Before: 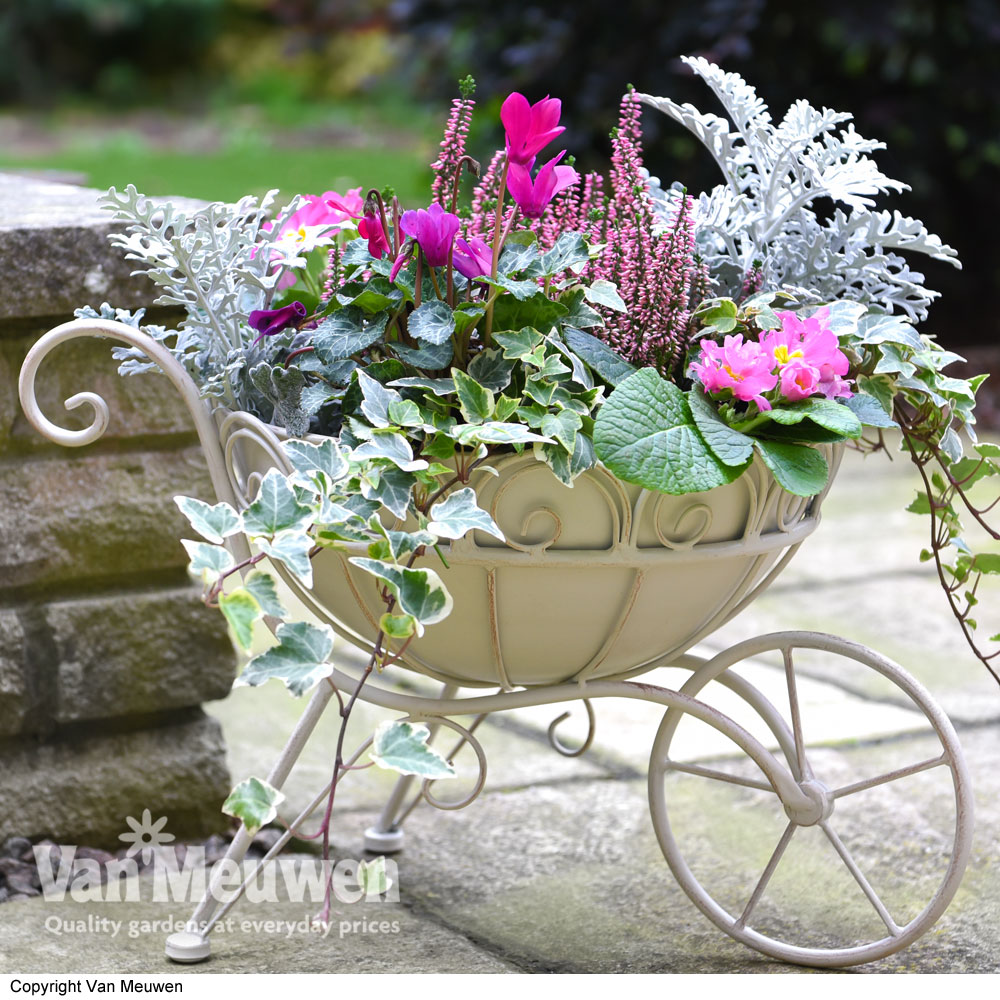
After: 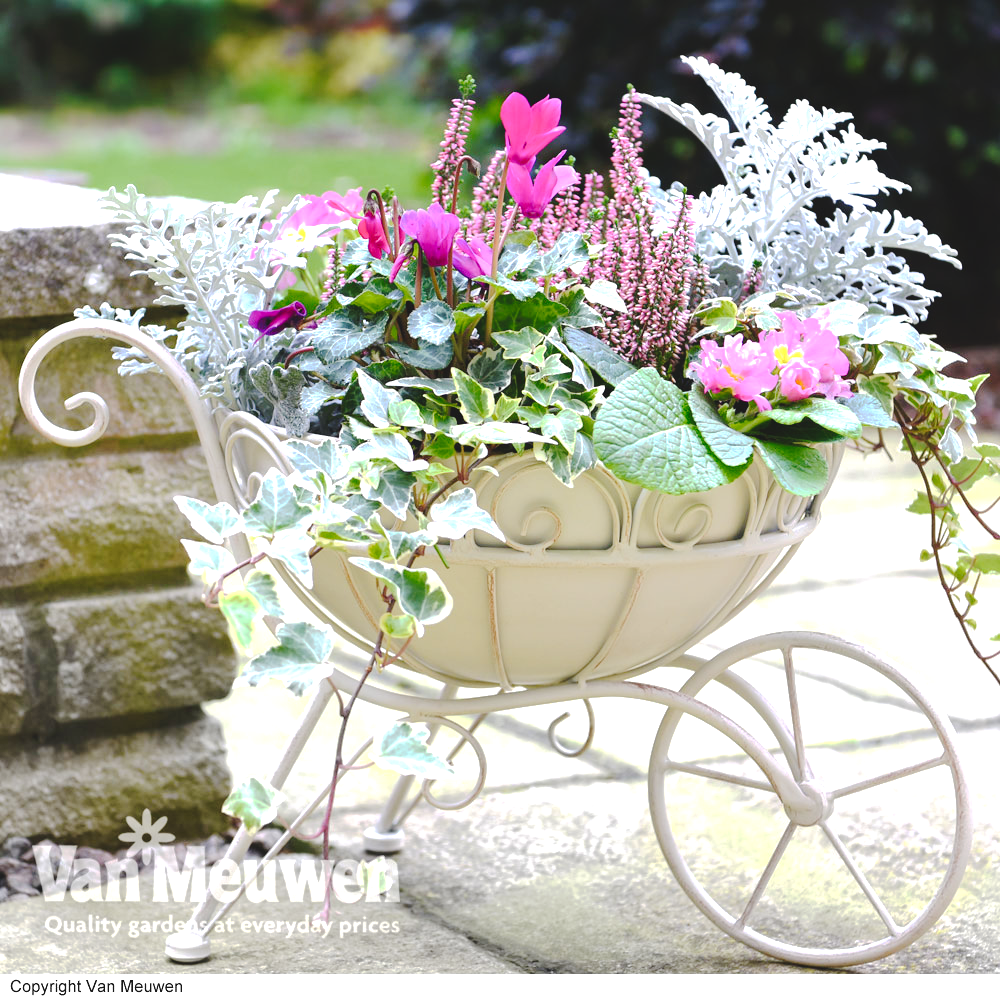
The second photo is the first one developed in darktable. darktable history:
tone curve: curves: ch0 [(0, 0) (0.003, 0.077) (0.011, 0.08) (0.025, 0.083) (0.044, 0.095) (0.069, 0.106) (0.1, 0.12) (0.136, 0.144) (0.177, 0.185) (0.224, 0.231) (0.277, 0.297) (0.335, 0.382) (0.399, 0.471) (0.468, 0.553) (0.543, 0.623) (0.623, 0.689) (0.709, 0.75) (0.801, 0.81) (0.898, 0.873) (1, 1)], preserve colors none
color balance: mode lift, gamma, gain (sRGB)
exposure: black level correction 0, exposure 0.7 EV, compensate exposure bias true, compensate highlight preservation false
